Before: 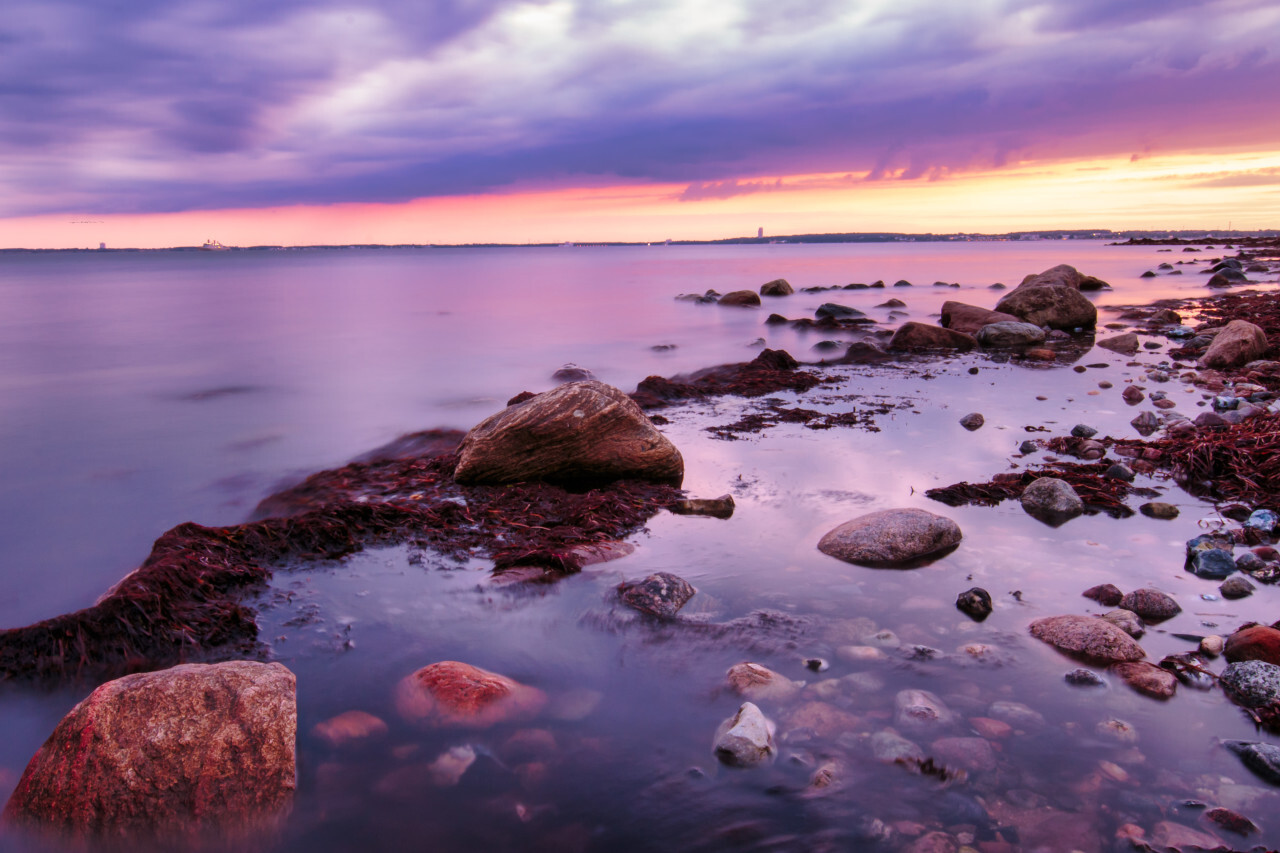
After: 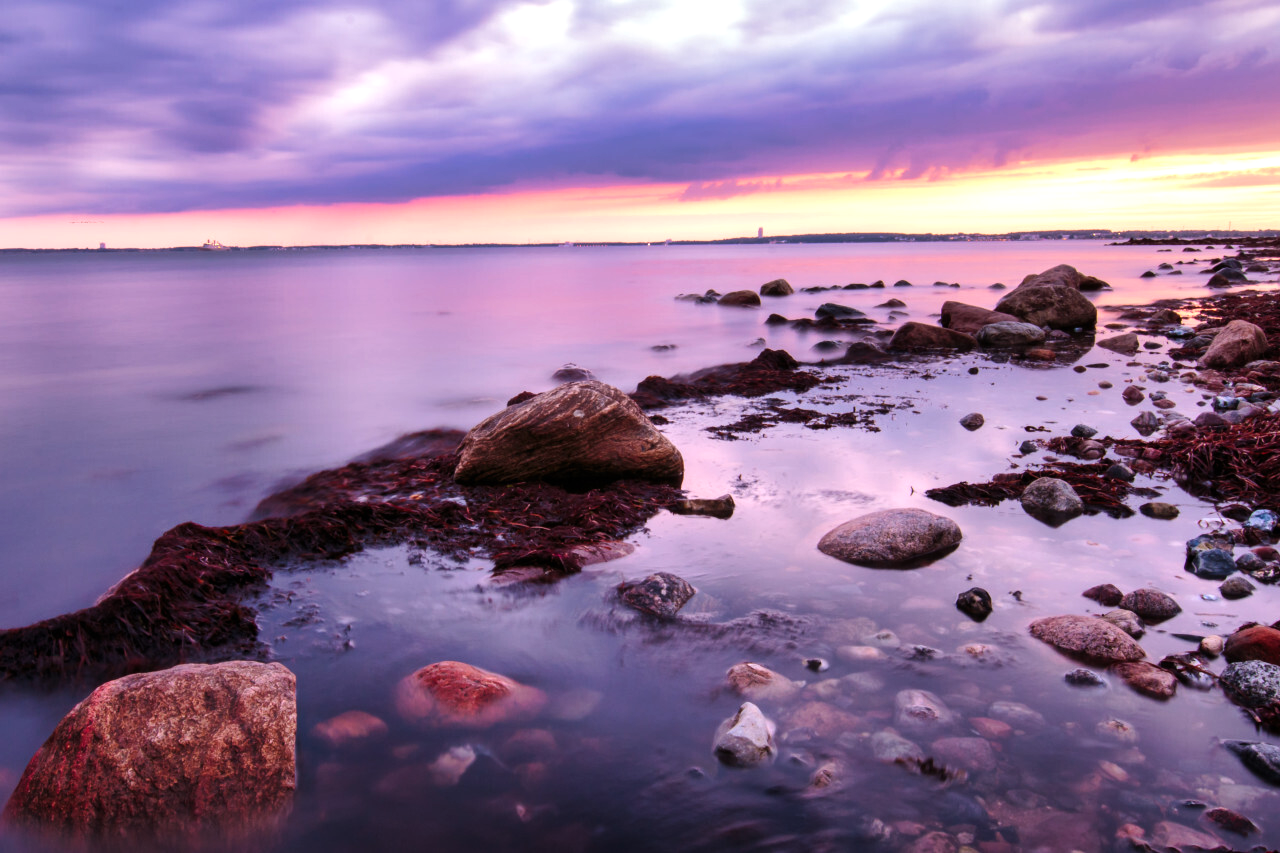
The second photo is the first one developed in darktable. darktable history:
tone equalizer: -8 EV -0.385 EV, -7 EV -0.397 EV, -6 EV -0.337 EV, -5 EV -0.203 EV, -3 EV 0.227 EV, -2 EV 0.36 EV, -1 EV 0.409 EV, +0 EV 0.4 EV, edges refinement/feathering 500, mask exposure compensation -1.57 EV, preserve details no
